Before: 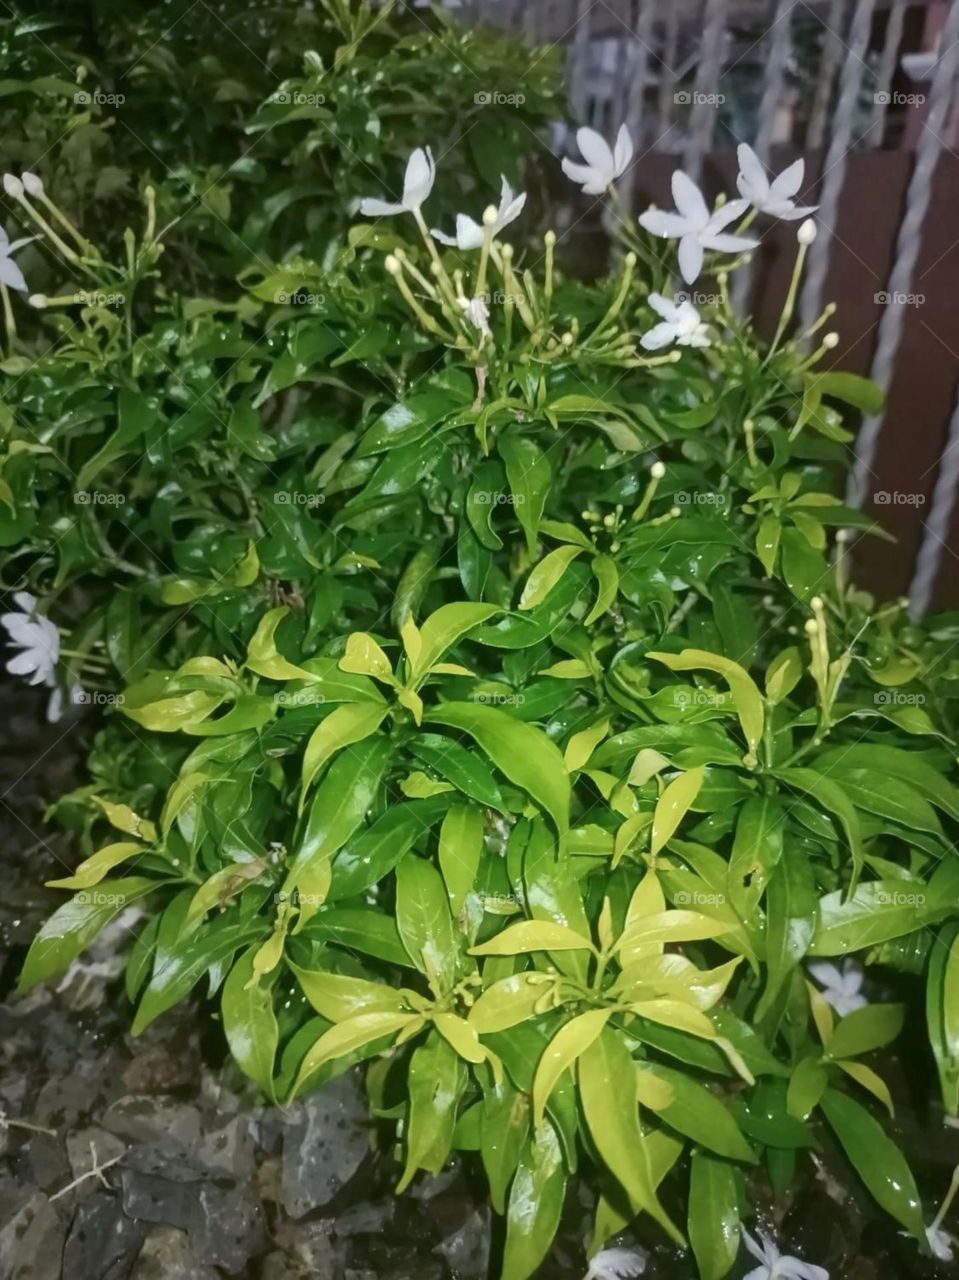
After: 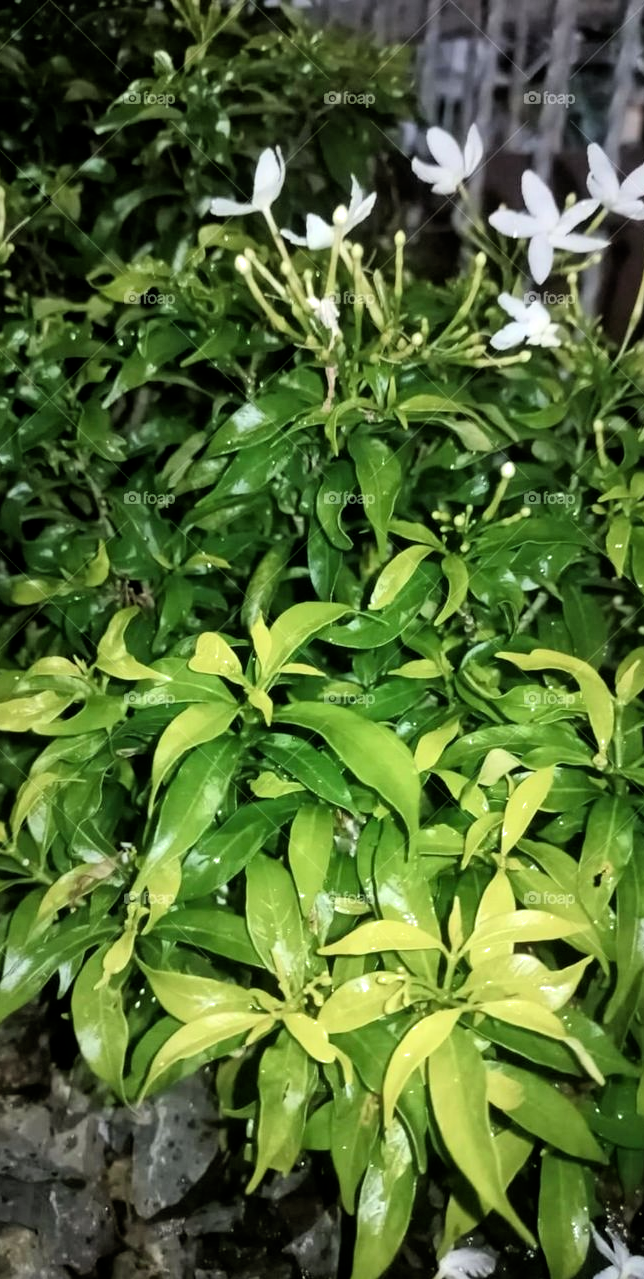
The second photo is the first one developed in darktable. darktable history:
exposure: exposure 0.178 EV, compensate highlight preservation false
shadows and highlights: shadows 11.21, white point adjustment 1.12, soften with gaussian
crop and rotate: left 15.668%, right 17.168%
filmic rgb: middle gray luminance 8.73%, black relative exposure -6.32 EV, white relative exposure 2.71 EV, target black luminance 0%, hardness 4.77, latitude 73.24%, contrast 1.334, shadows ↔ highlights balance 9.9%, color science v6 (2022)
